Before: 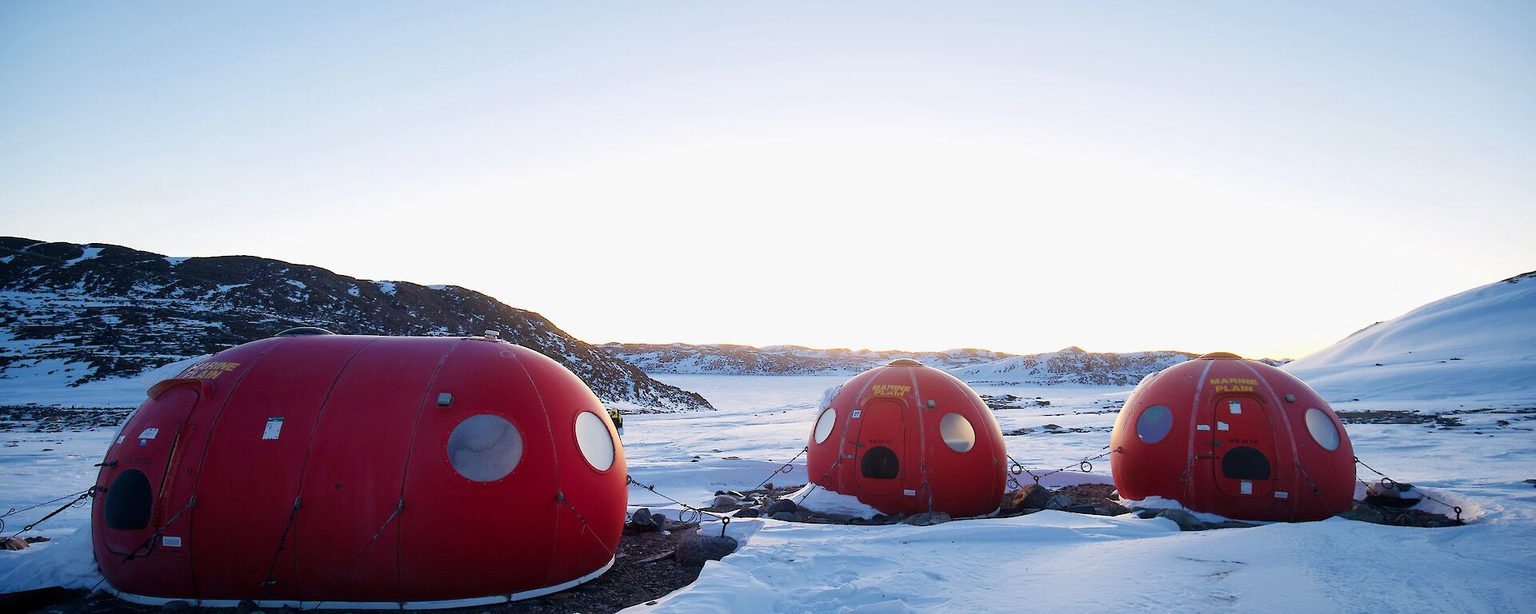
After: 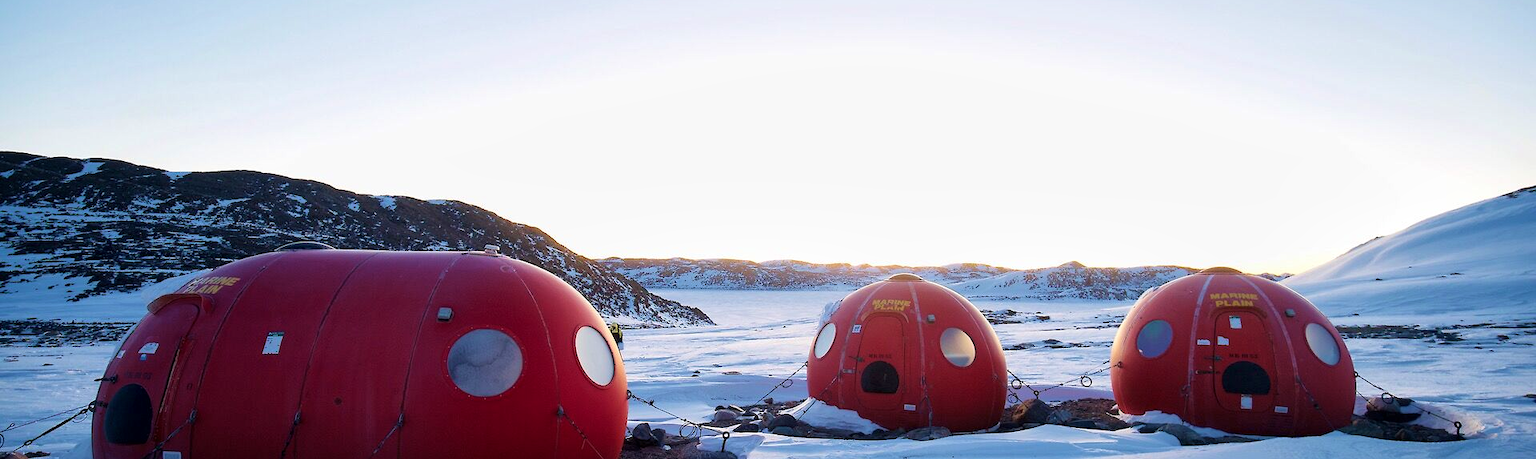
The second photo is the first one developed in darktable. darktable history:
velvia: on, module defaults
local contrast: mode bilateral grid, contrast 20, coarseness 50, detail 133%, midtone range 0.2
crop: top 13.975%, bottom 11.25%
